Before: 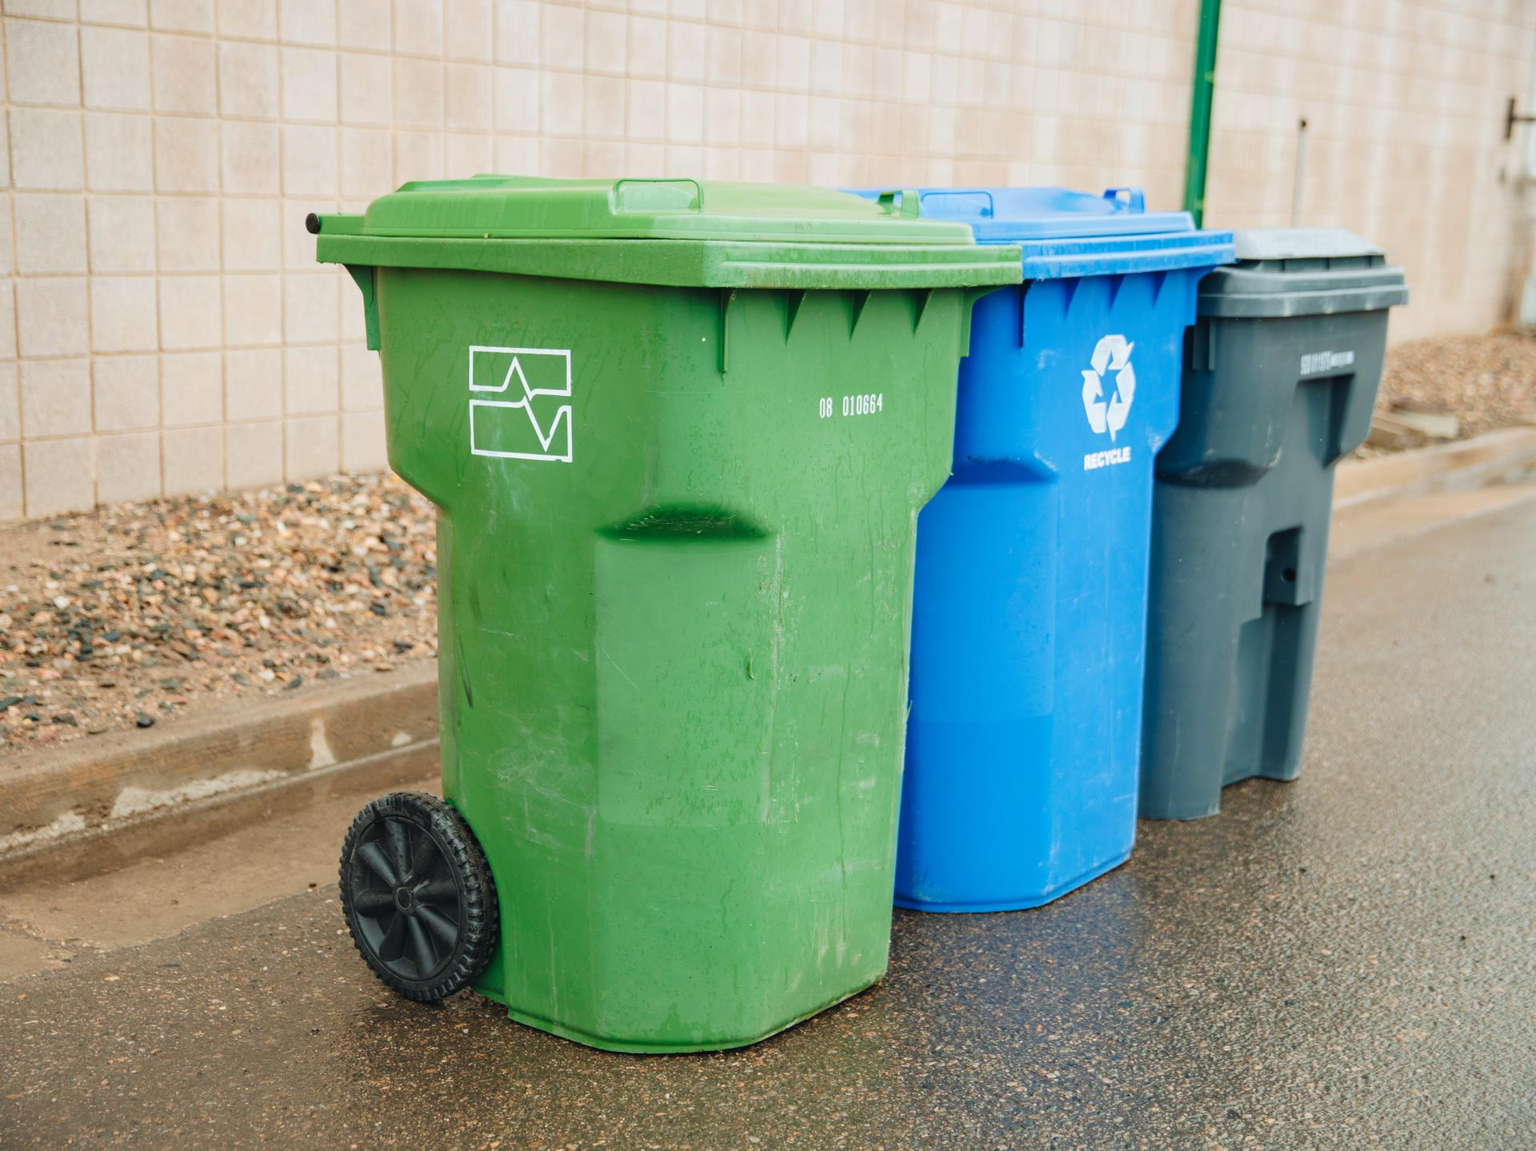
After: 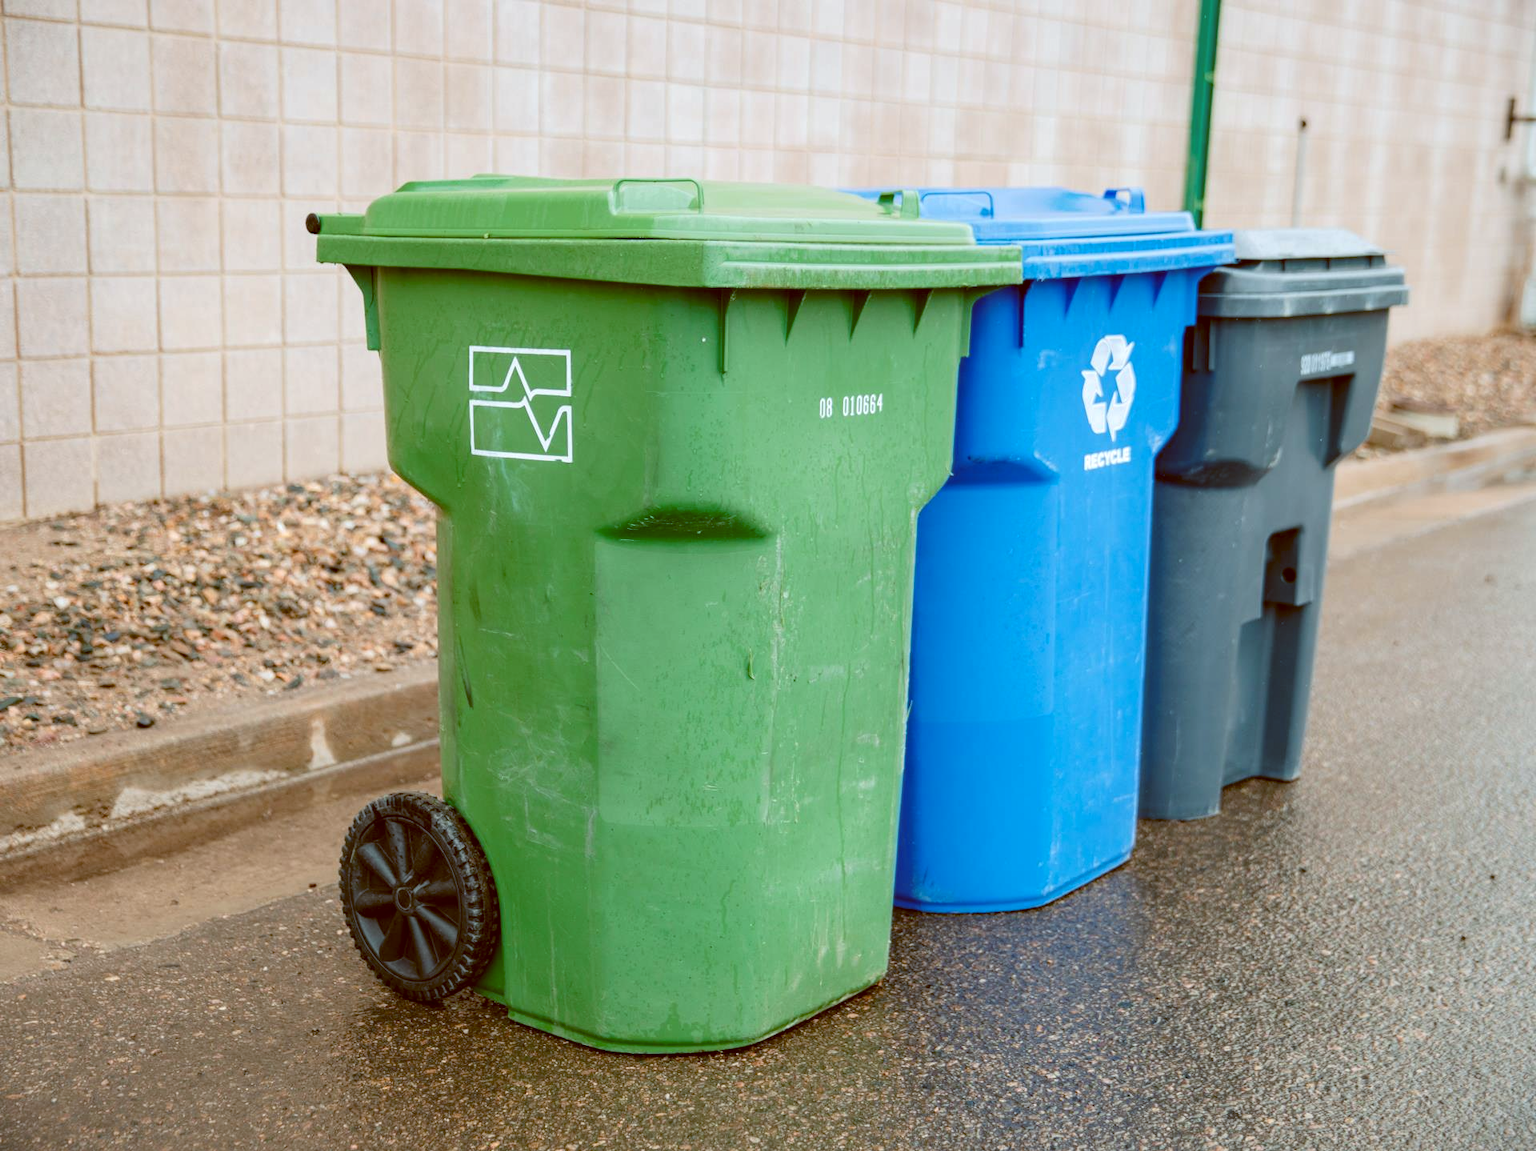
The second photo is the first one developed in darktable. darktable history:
color balance: lift [1, 1.015, 1.004, 0.985], gamma [1, 0.958, 0.971, 1.042], gain [1, 0.956, 0.977, 1.044]
local contrast: highlights 100%, shadows 100%, detail 131%, midtone range 0.2
